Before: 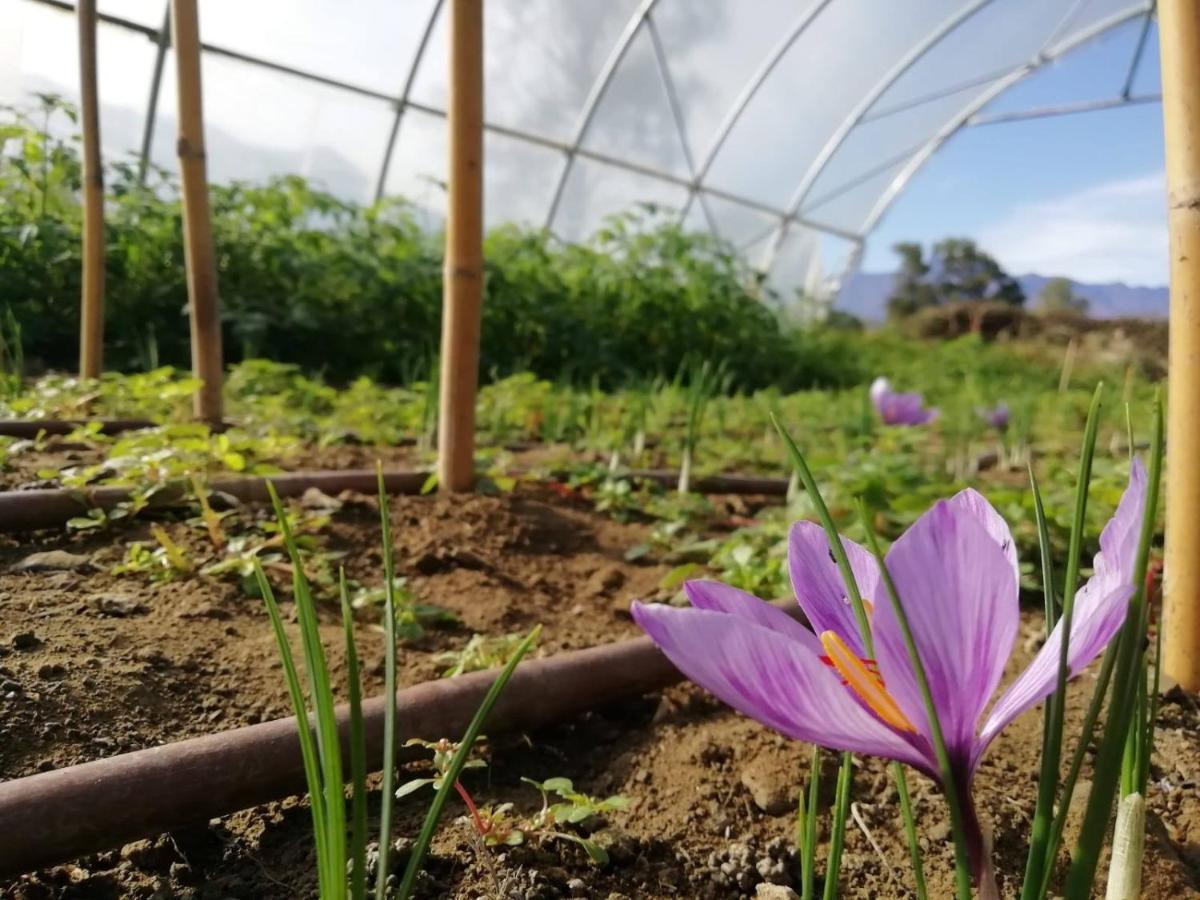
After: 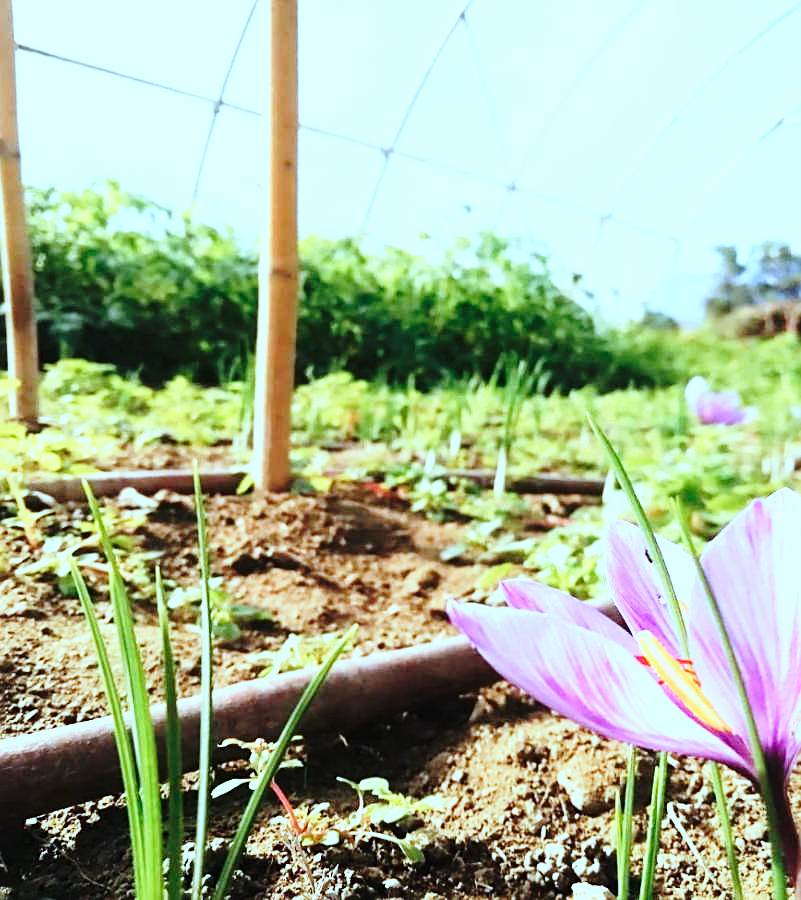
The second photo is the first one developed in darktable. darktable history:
color correction: highlights a* -10.52, highlights b* -19.73
crop: left 15.385%, right 17.825%
shadows and highlights: shadows 11.8, white point adjustment 1.21, highlights -0.551, highlights color adjustment 49.12%, soften with gaussian
exposure: black level correction -0.002, exposure 0.534 EV, compensate highlight preservation false
sharpen: on, module defaults
base curve: curves: ch0 [(0, 0) (0.028, 0.03) (0.105, 0.232) (0.387, 0.748) (0.754, 0.968) (1, 1)], preserve colors none
tone equalizer: -8 EV -0.38 EV, -7 EV -0.387 EV, -6 EV -0.358 EV, -5 EV -0.224 EV, -3 EV 0.202 EV, -2 EV 0.307 EV, -1 EV 0.369 EV, +0 EV 0.426 EV
